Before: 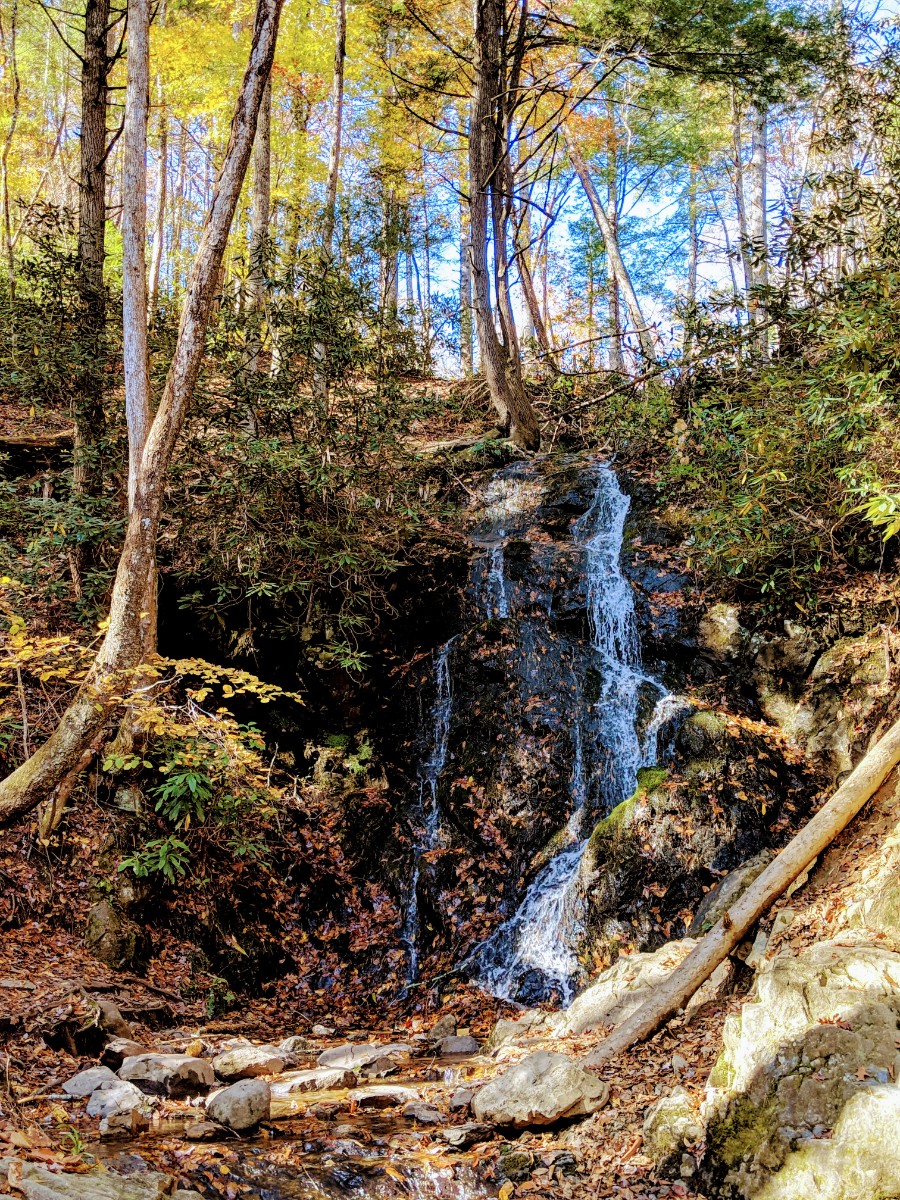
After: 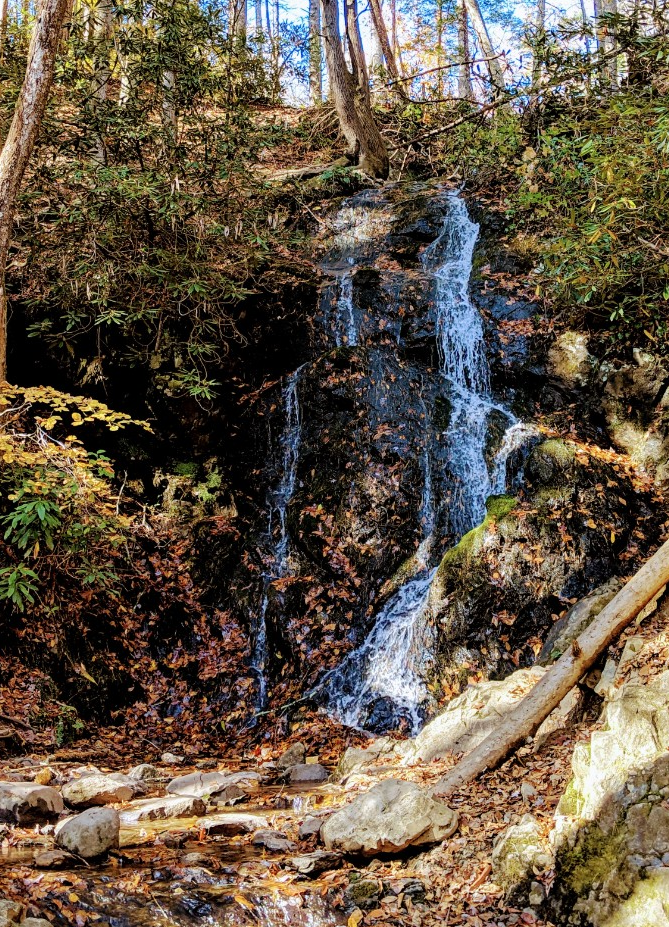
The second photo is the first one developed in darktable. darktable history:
crop: left 16.872%, top 22.711%, right 8.787%
